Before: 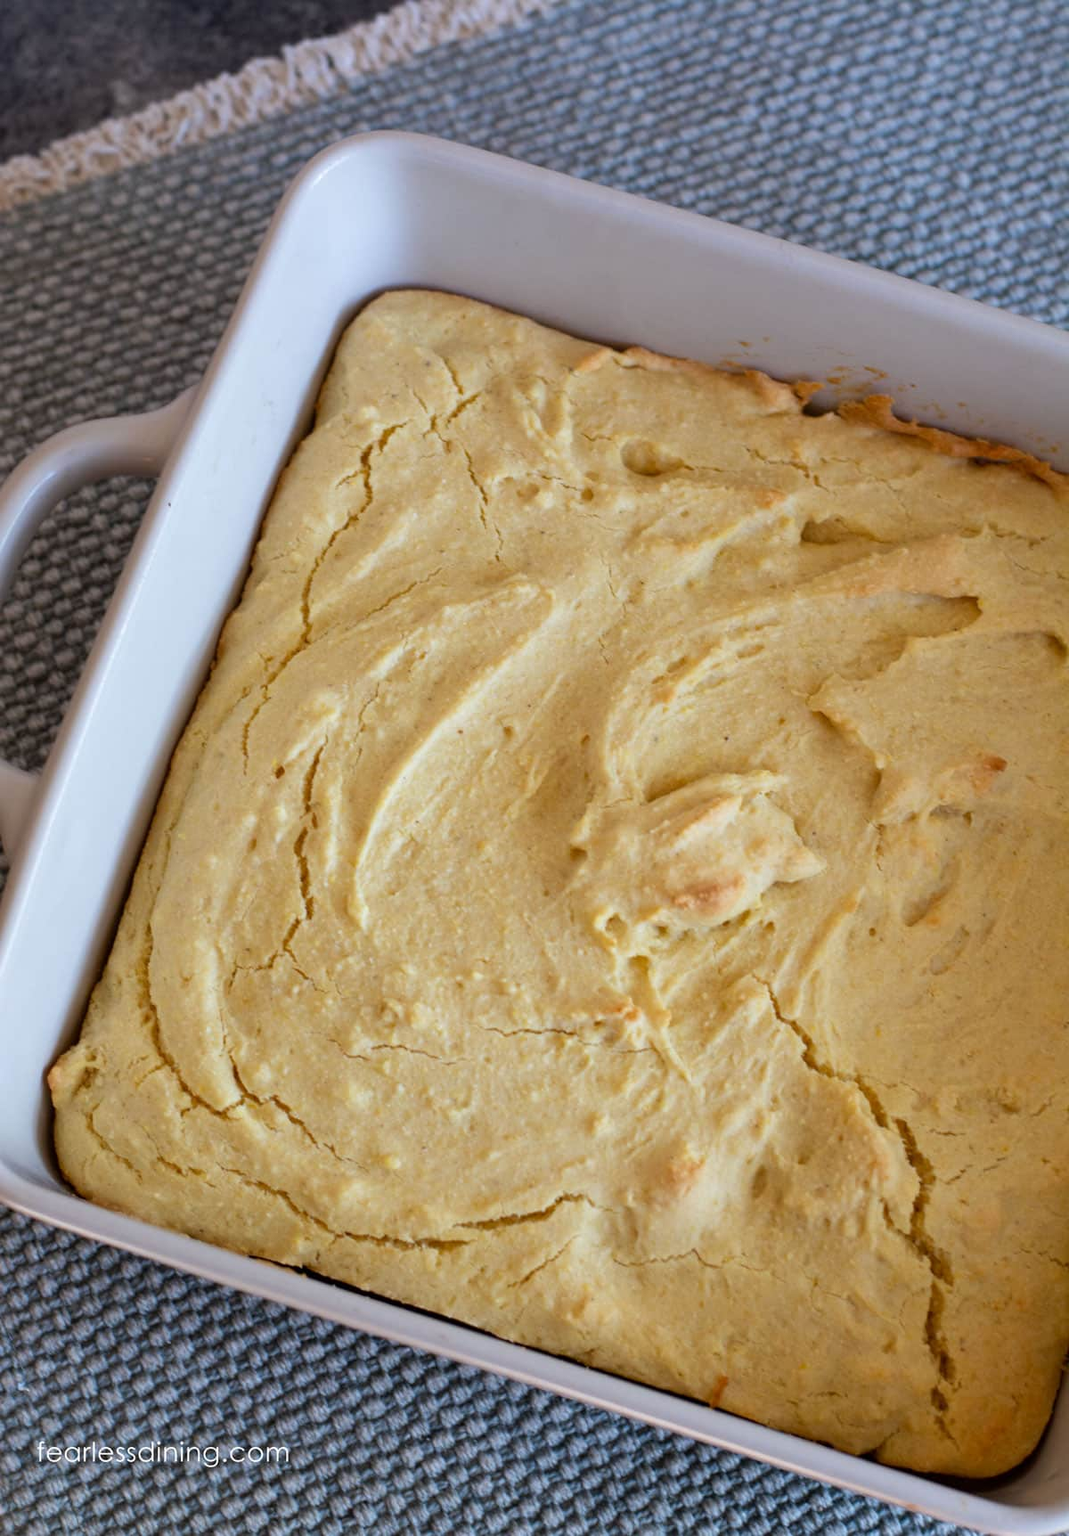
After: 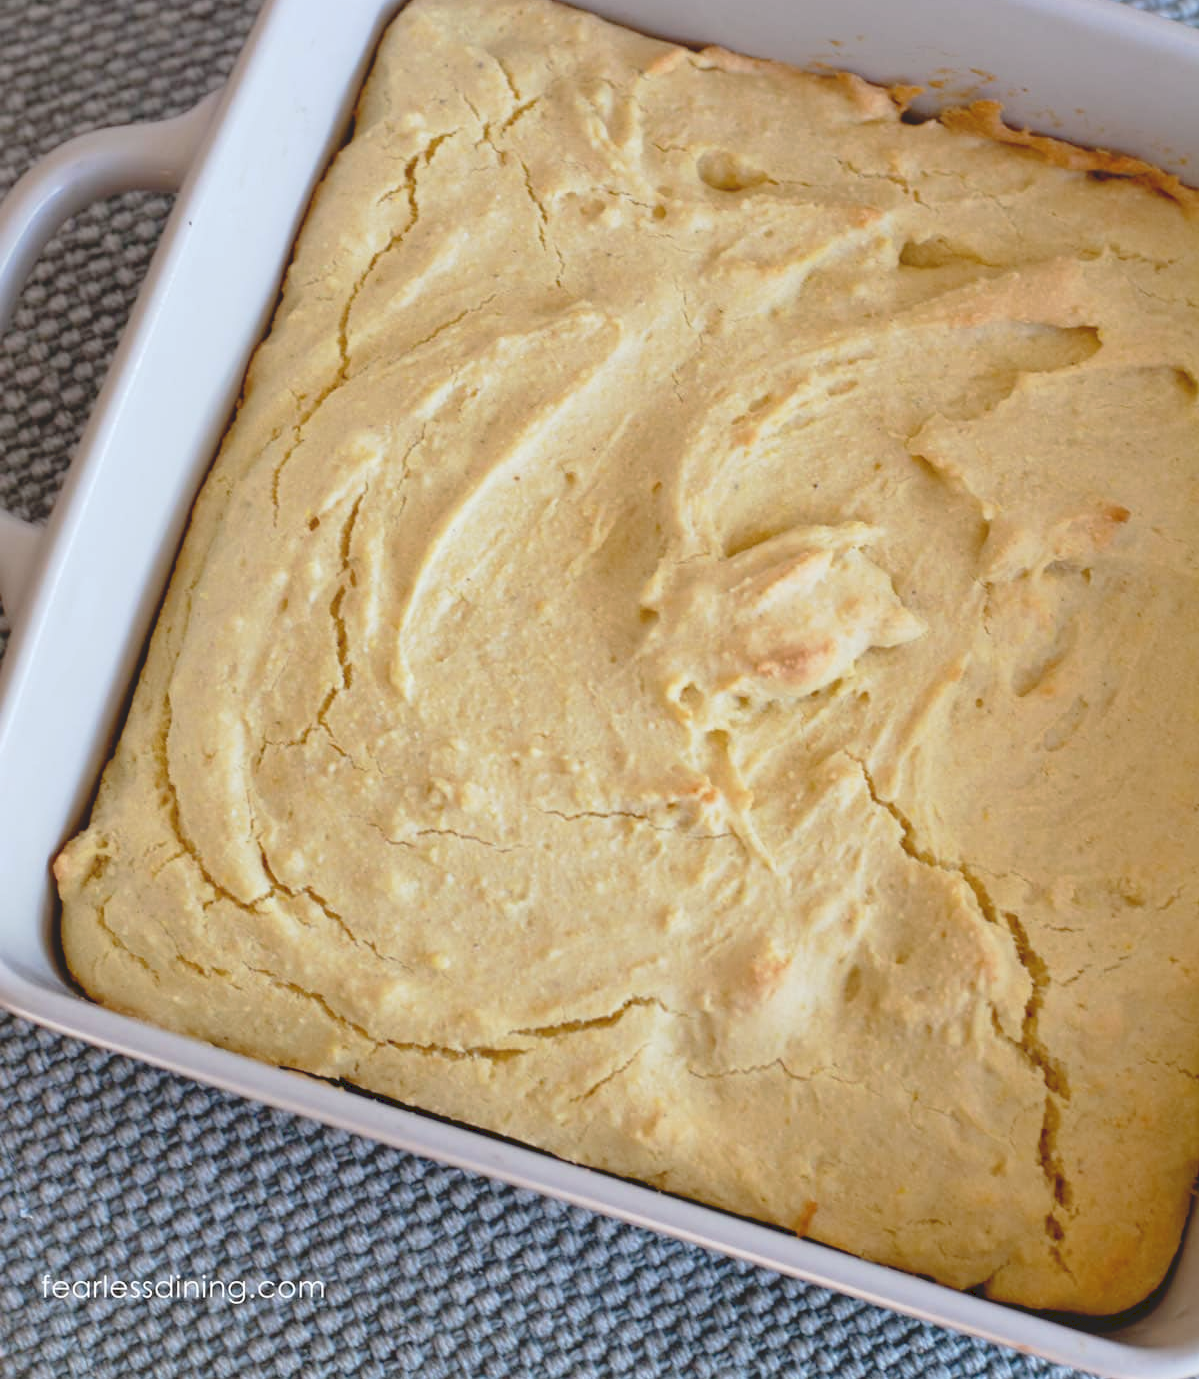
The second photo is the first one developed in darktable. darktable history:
crop and rotate: top 19.998%
tone curve: curves: ch0 [(0, 0) (0.003, 0.132) (0.011, 0.13) (0.025, 0.134) (0.044, 0.138) (0.069, 0.154) (0.1, 0.17) (0.136, 0.198) (0.177, 0.25) (0.224, 0.308) (0.277, 0.371) (0.335, 0.432) (0.399, 0.491) (0.468, 0.55) (0.543, 0.612) (0.623, 0.679) (0.709, 0.766) (0.801, 0.842) (0.898, 0.912) (1, 1)], preserve colors none
